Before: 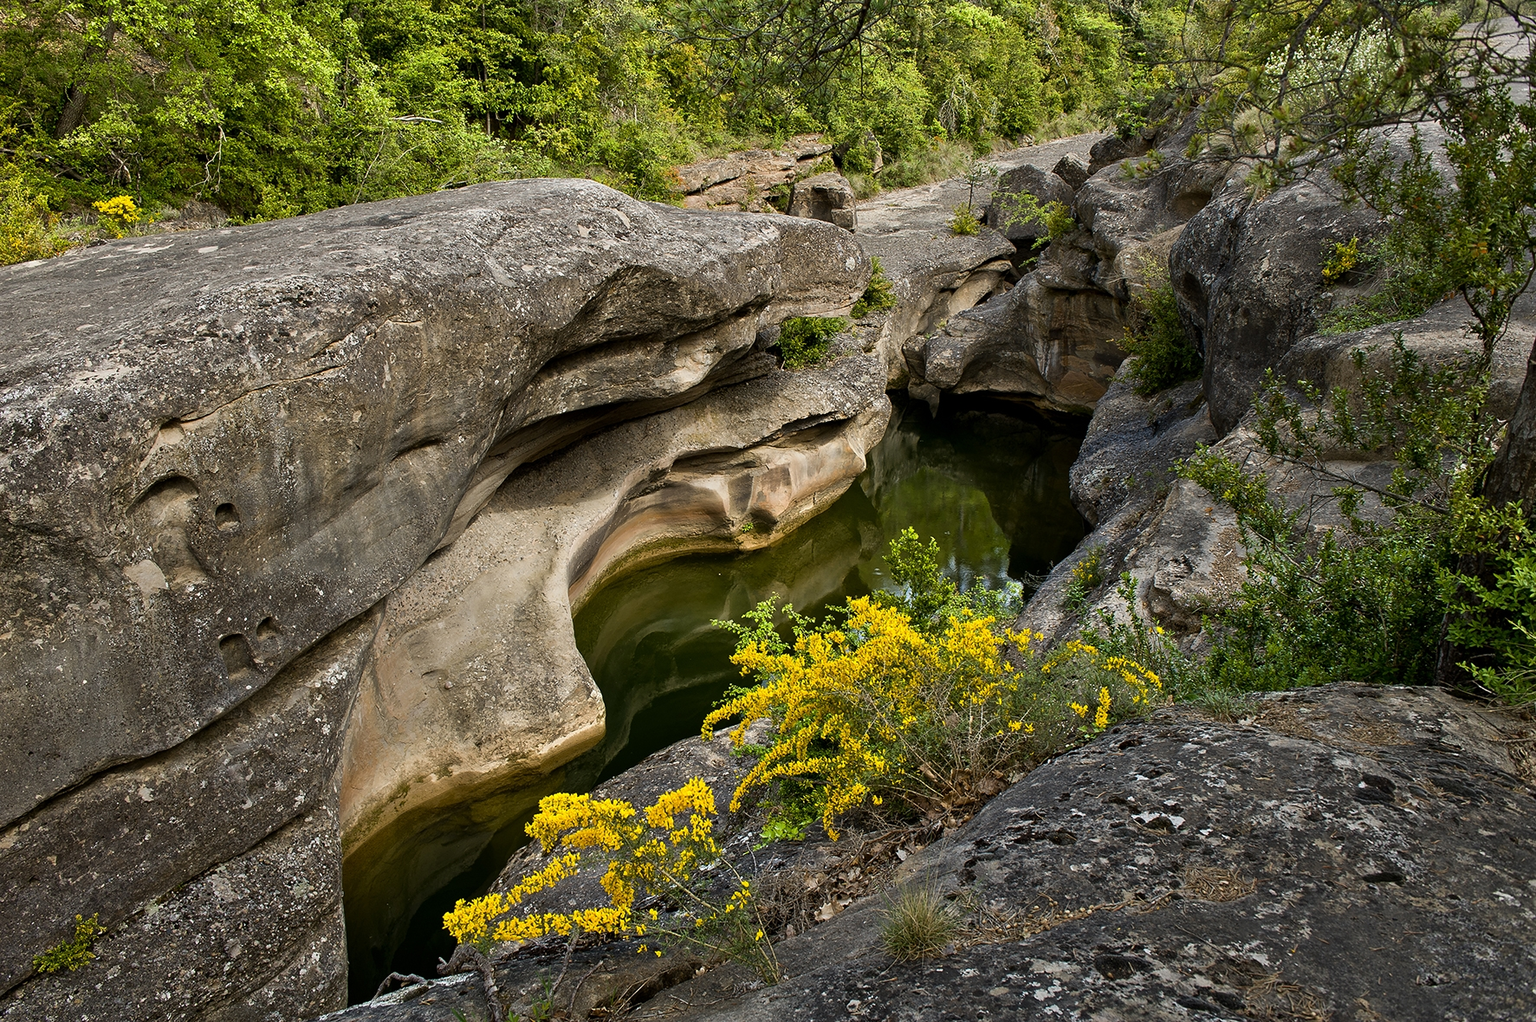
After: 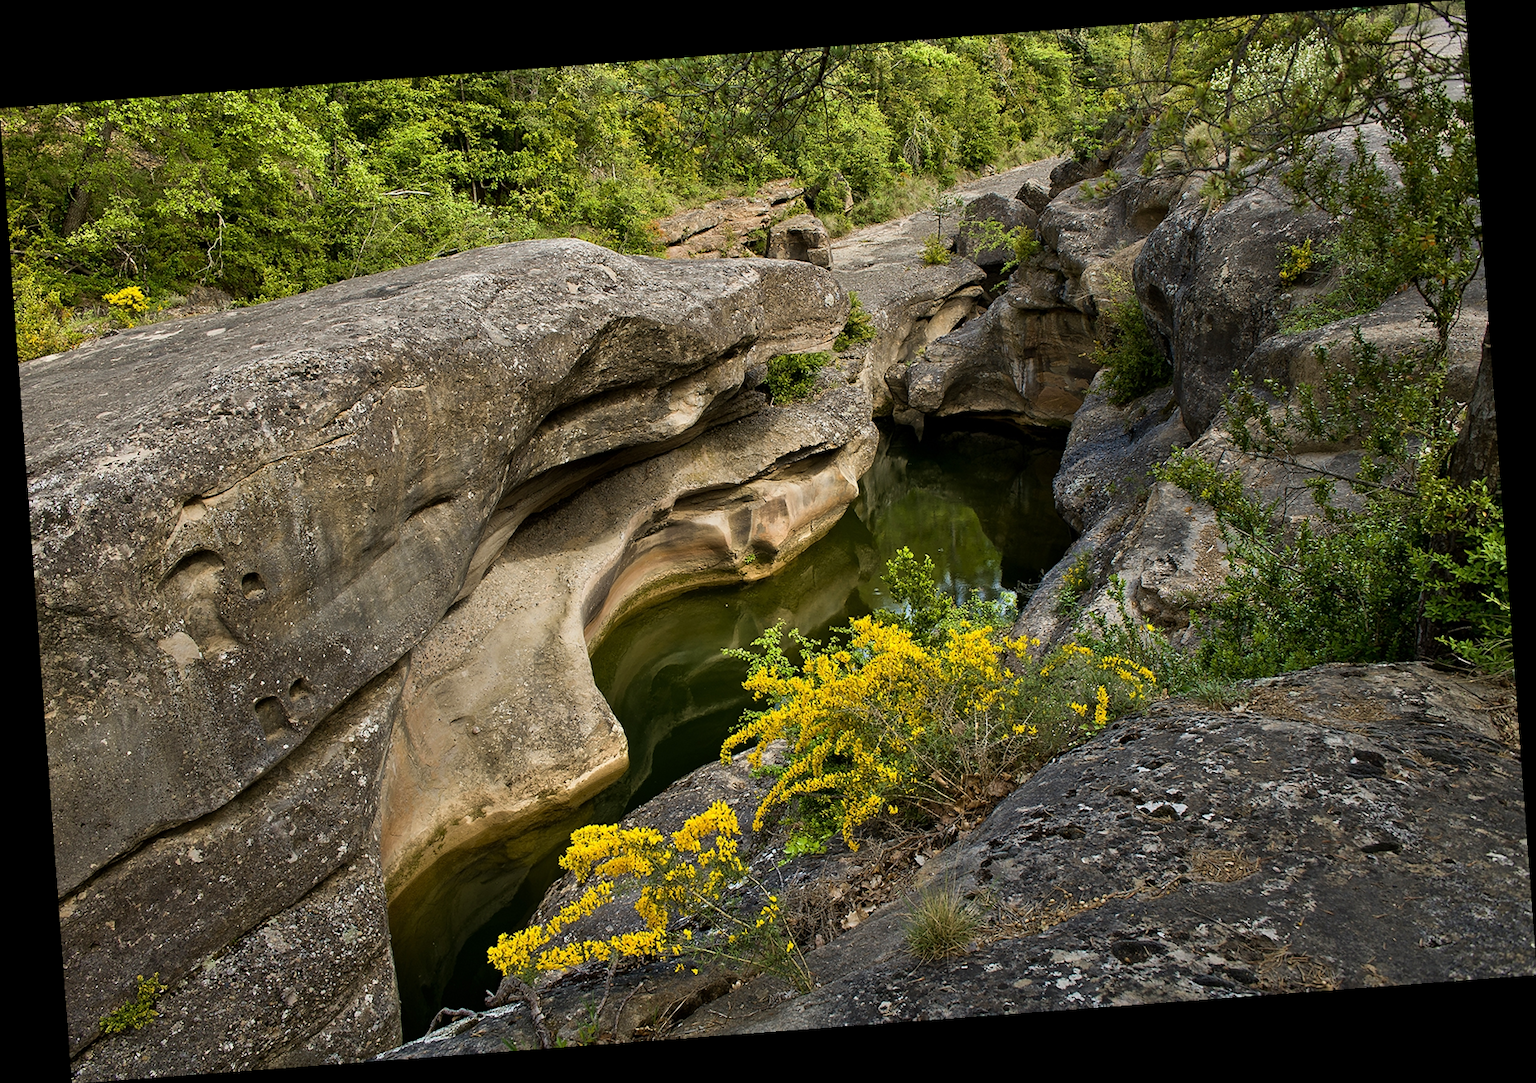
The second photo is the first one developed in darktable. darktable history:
rotate and perspective: rotation -4.25°, automatic cropping off
velvia: strength 21.76%
